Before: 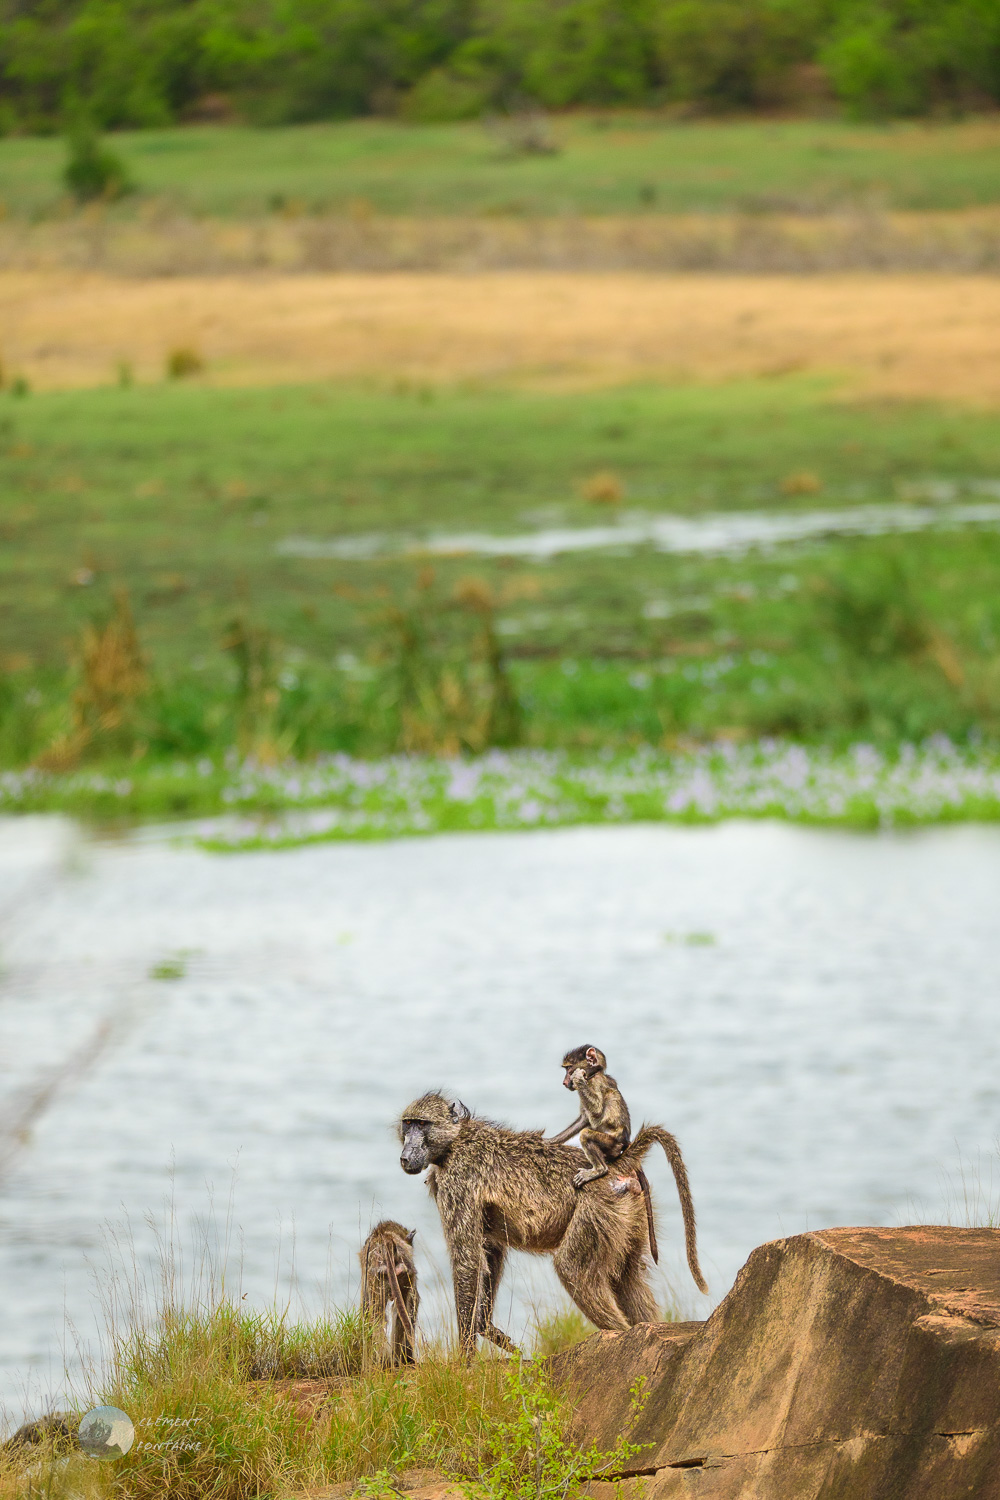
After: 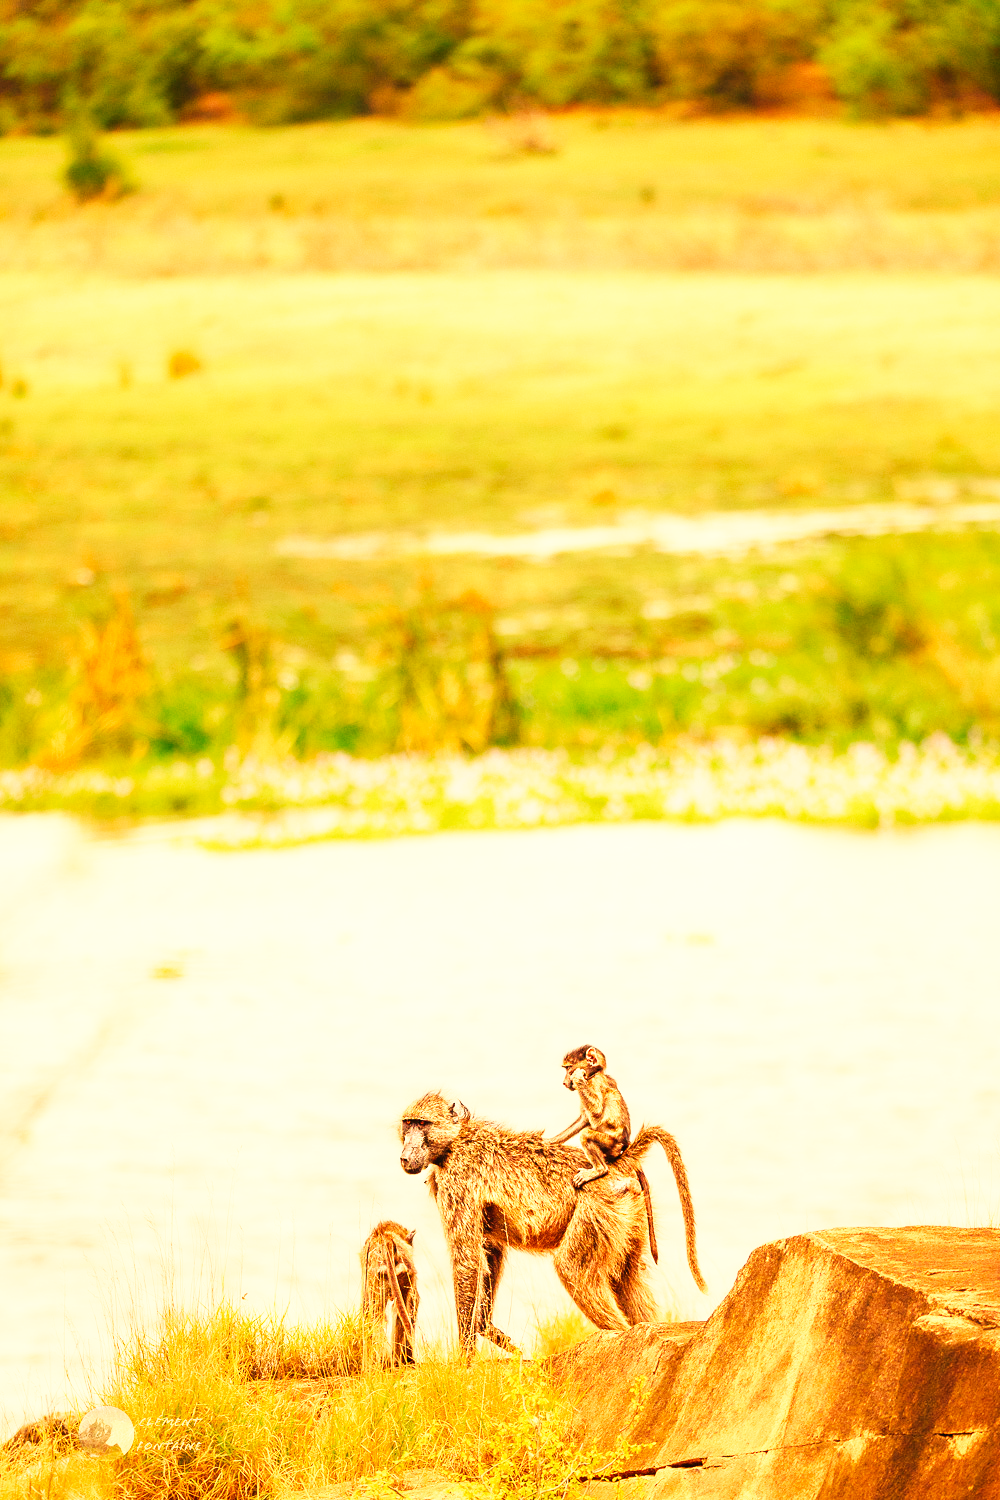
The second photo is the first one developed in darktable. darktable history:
white balance: red 1.467, blue 0.684
color balance rgb: on, module defaults
base curve: curves: ch0 [(0, 0) (0.007, 0.004) (0.027, 0.03) (0.046, 0.07) (0.207, 0.54) (0.442, 0.872) (0.673, 0.972) (1, 1)], preserve colors none
